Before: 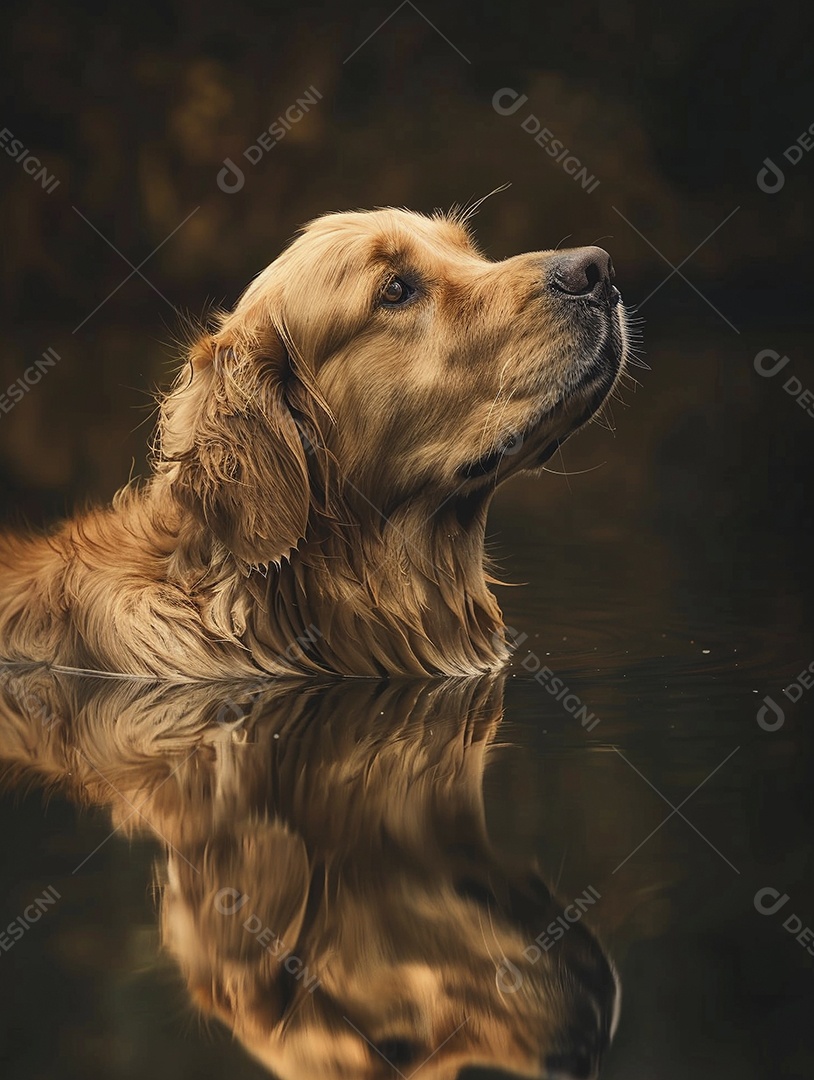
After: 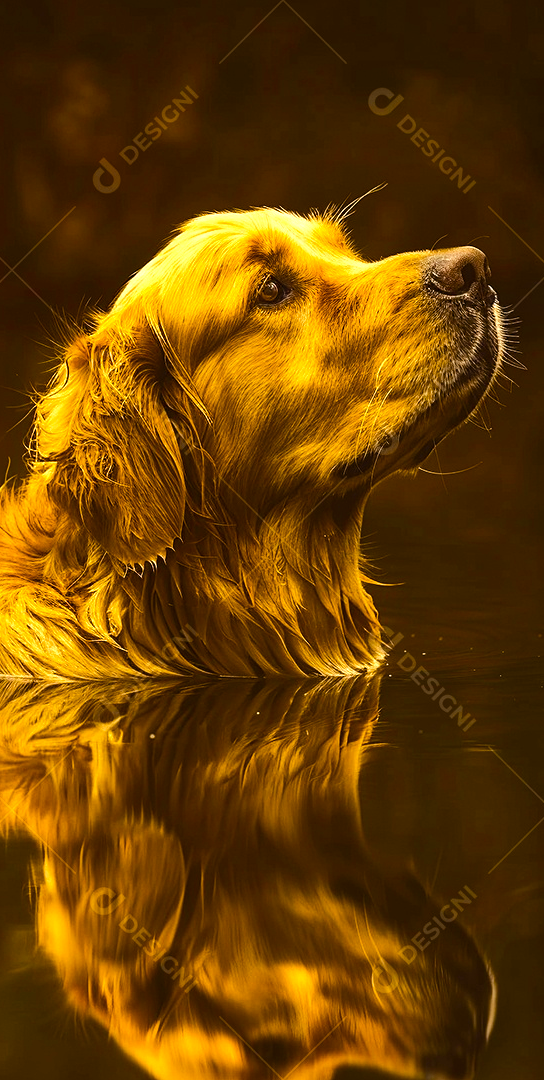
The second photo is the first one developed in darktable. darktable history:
exposure: exposure 0.202 EV, compensate highlight preservation false
color balance rgb: power › luminance 9.978%, power › chroma 2.803%, power › hue 56.87°, linear chroma grading › shadows -2.024%, linear chroma grading › highlights -13.932%, linear chroma grading › global chroma -9.894%, linear chroma grading › mid-tones -10.325%, perceptual saturation grading › global saturation 64.364%, perceptual saturation grading › highlights 49.442%, perceptual saturation grading › shadows 29.418%, perceptual brilliance grading › highlights 17.335%, perceptual brilliance grading › mid-tones 32.522%, perceptual brilliance grading › shadows -31.063%
crop and rotate: left 15.349%, right 17.814%
